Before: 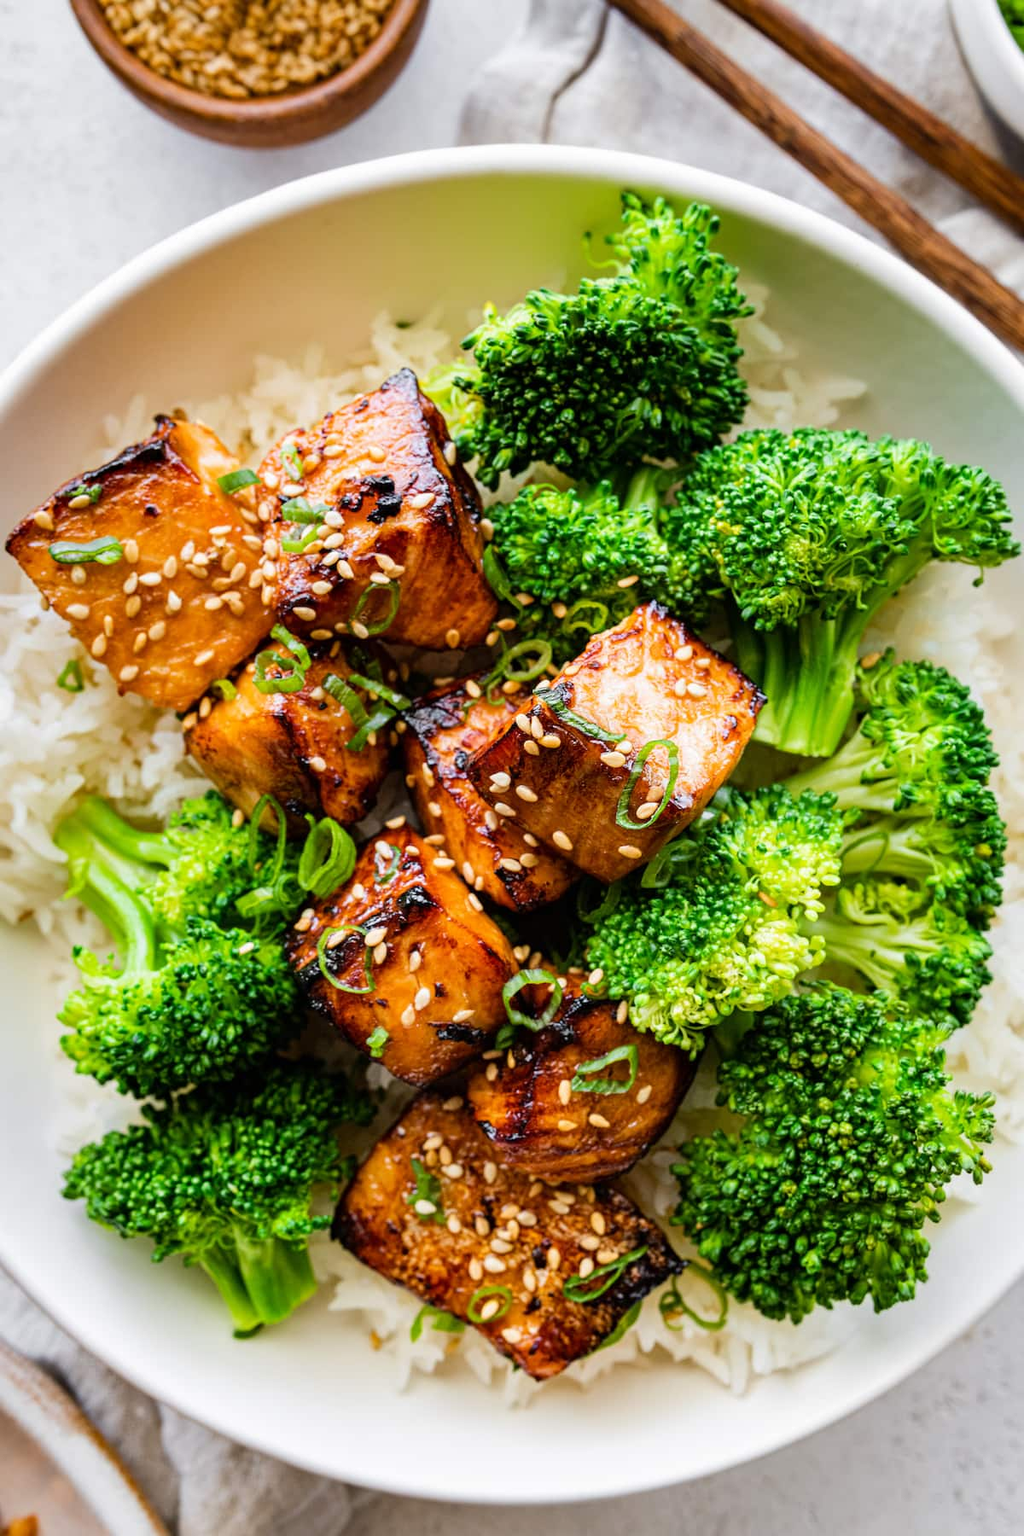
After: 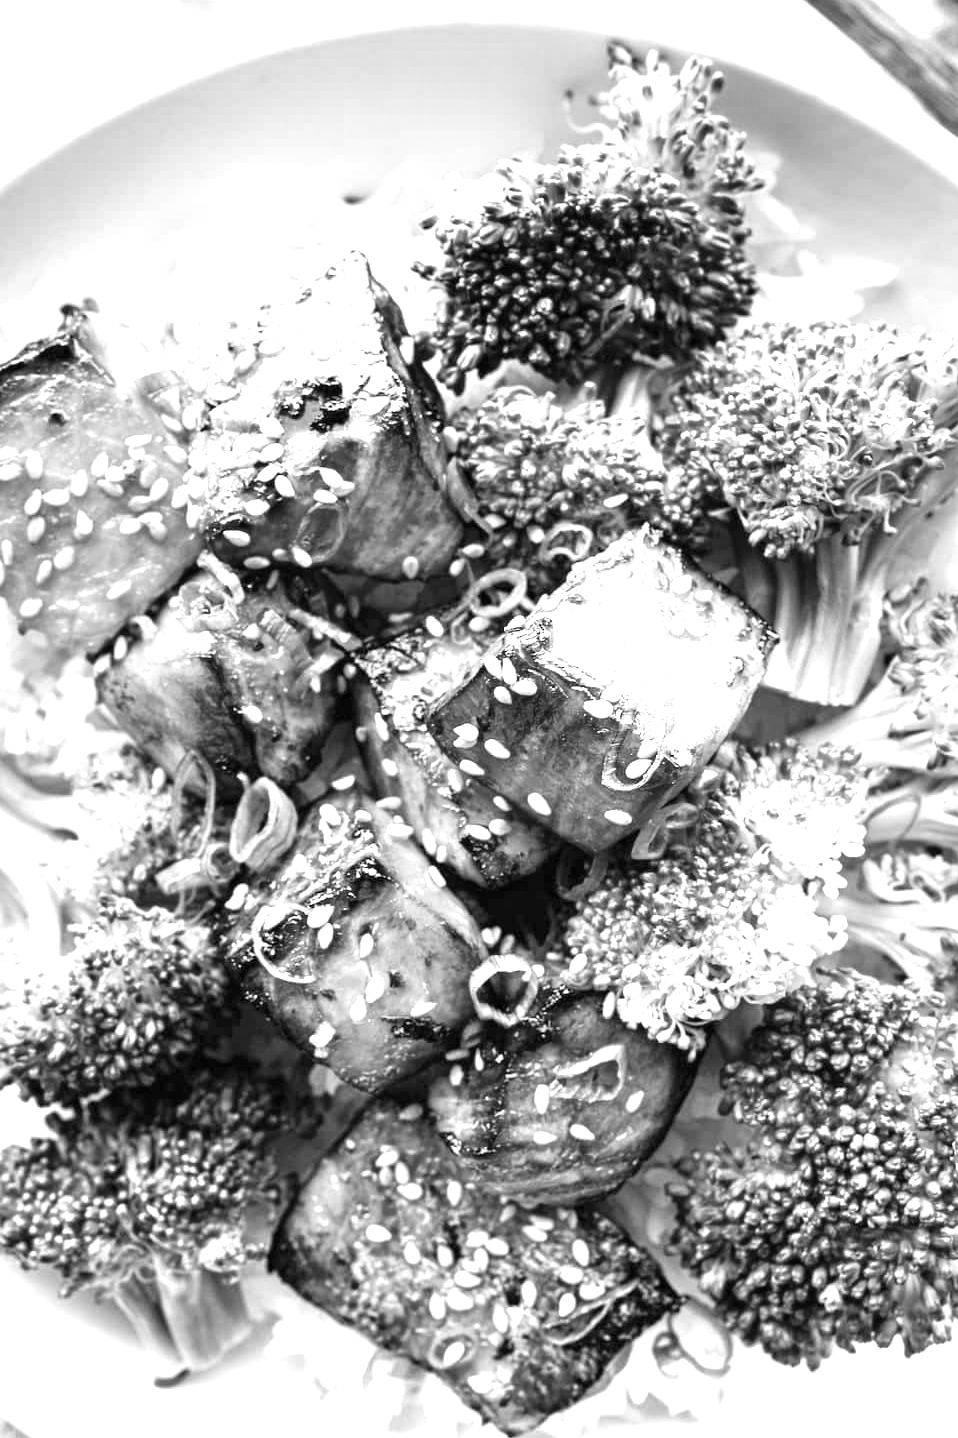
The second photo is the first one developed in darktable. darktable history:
exposure: black level correction 0, exposure 1.741 EV, compensate exposure bias true, compensate highlight preservation false
crop and rotate: left 10.071%, top 10.071%, right 10.02%, bottom 10.02%
monochrome: a 14.95, b -89.96
